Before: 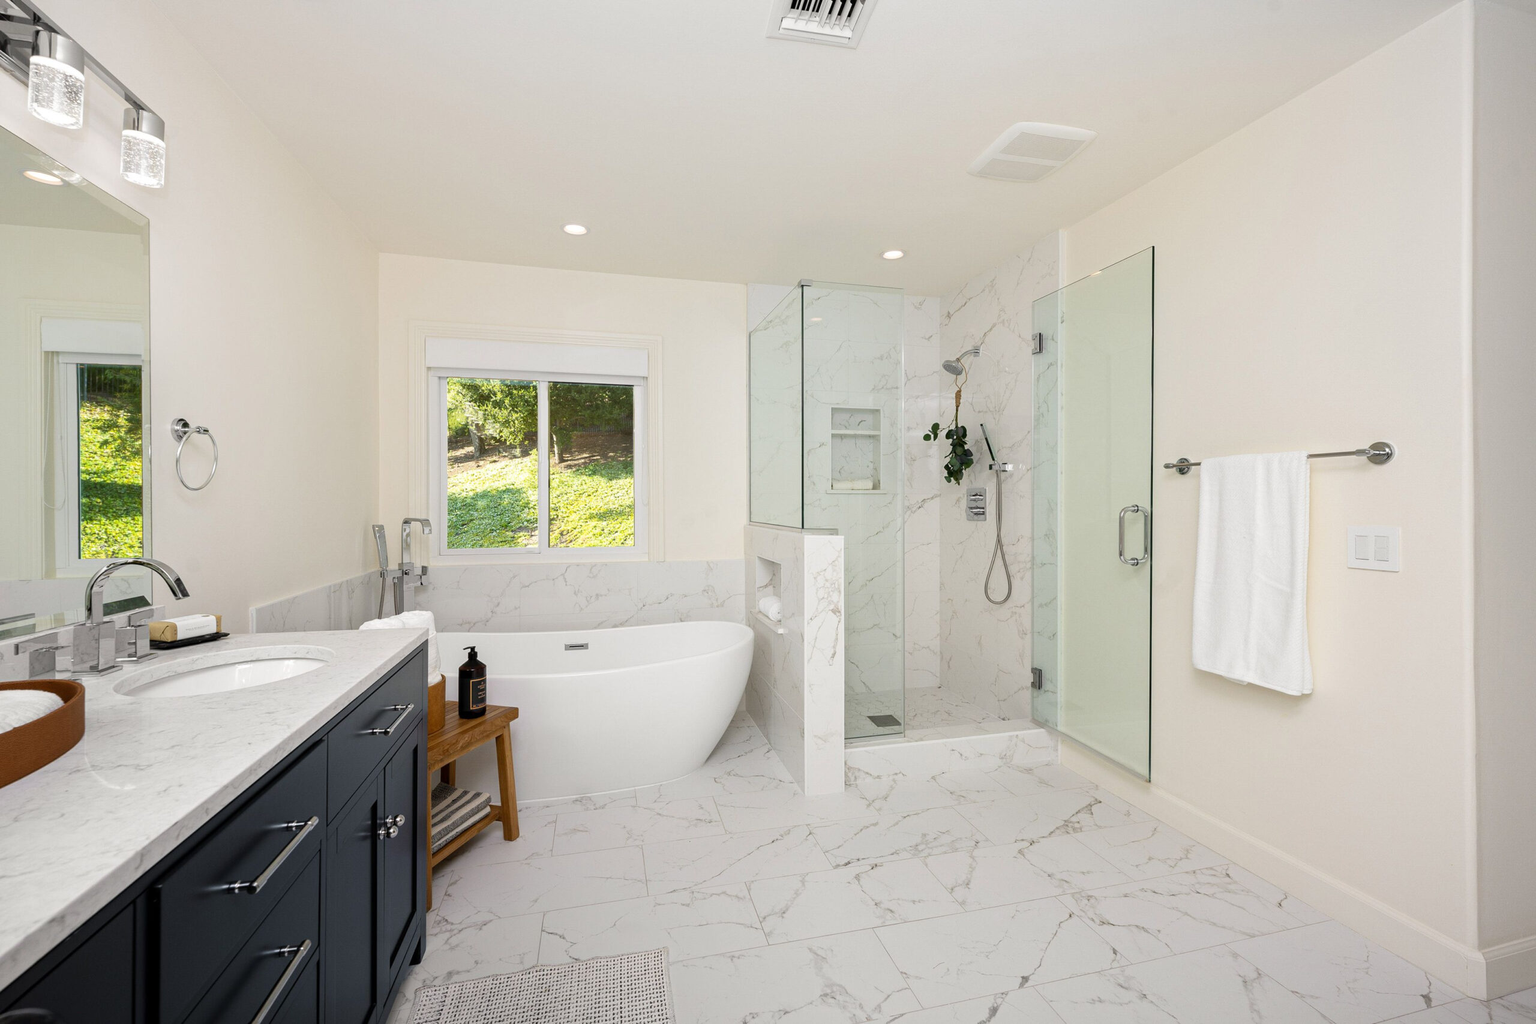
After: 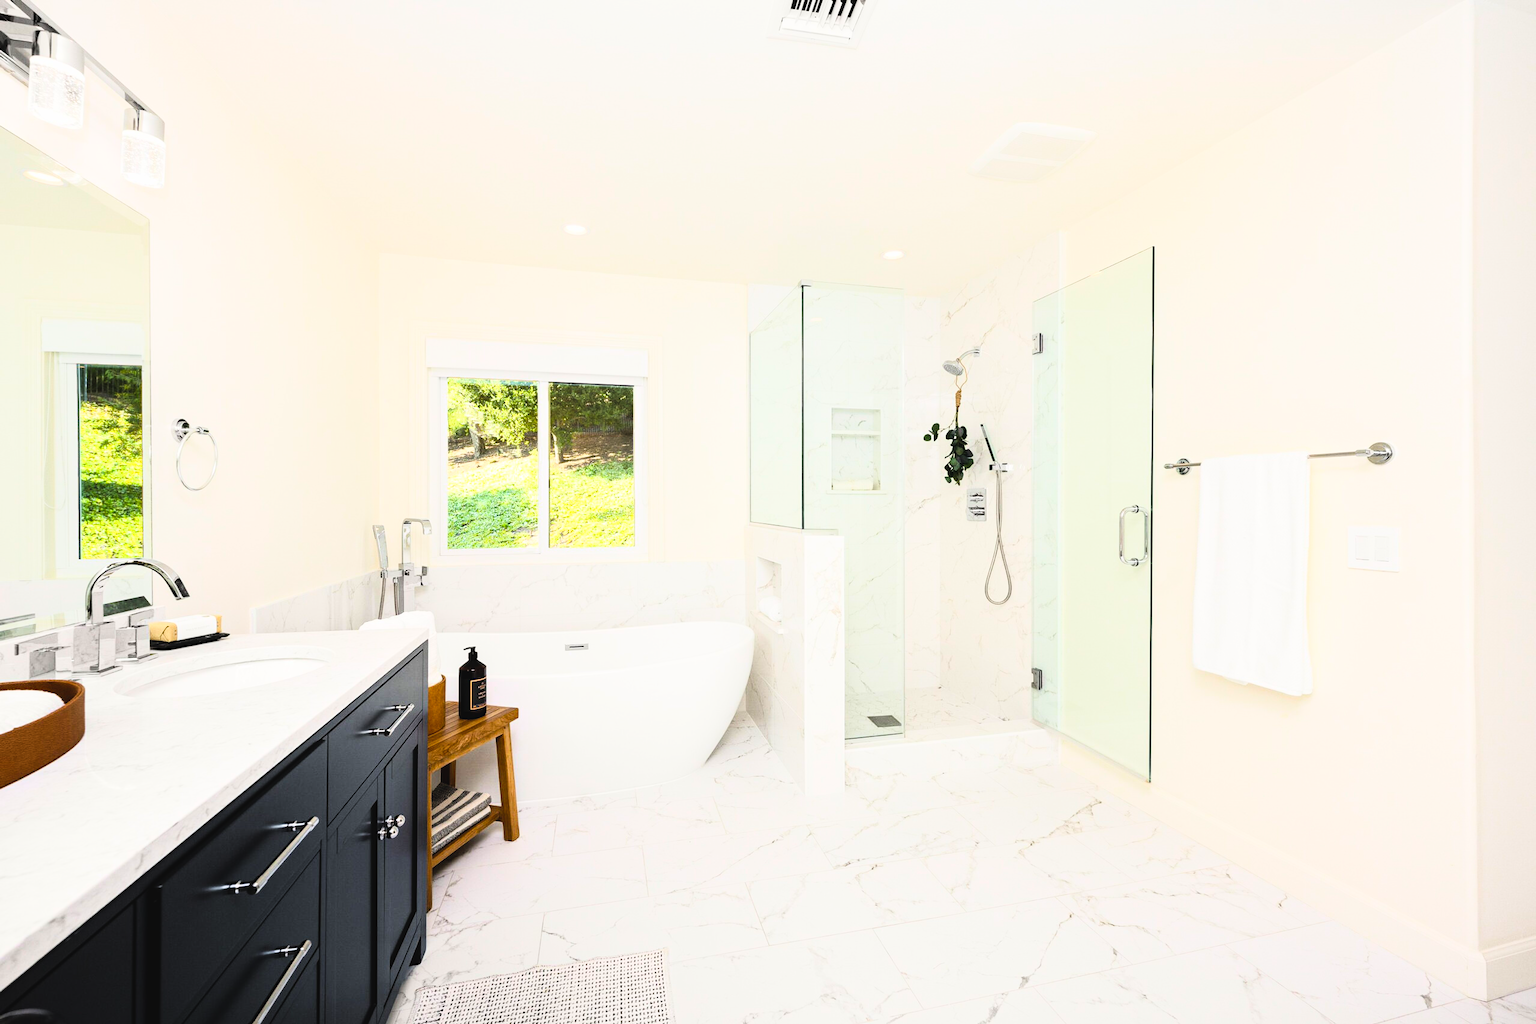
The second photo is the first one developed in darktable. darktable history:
exposure: black level correction -0.015, exposure -0.125 EV, compensate highlight preservation false
rgb curve: curves: ch0 [(0, 0) (0.21, 0.15) (0.24, 0.21) (0.5, 0.75) (0.75, 0.96) (0.89, 0.99) (1, 1)]; ch1 [(0, 0.02) (0.21, 0.13) (0.25, 0.2) (0.5, 0.67) (0.75, 0.9) (0.89, 0.97) (1, 1)]; ch2 [(0, 0.02) (0.21, 0.13) (0.25, 0.2) (0.5, 0.67) (0.75, 0.9) (0.89, 0.97) (1, 1)], compensate middle gray true
color balance rgb: perceptual saturation grading › global saturation 20%, perceptual saturation grading › highlights -25%, perceptual saturation grading › shadows 50%
tone equalizer: on, module defaults
